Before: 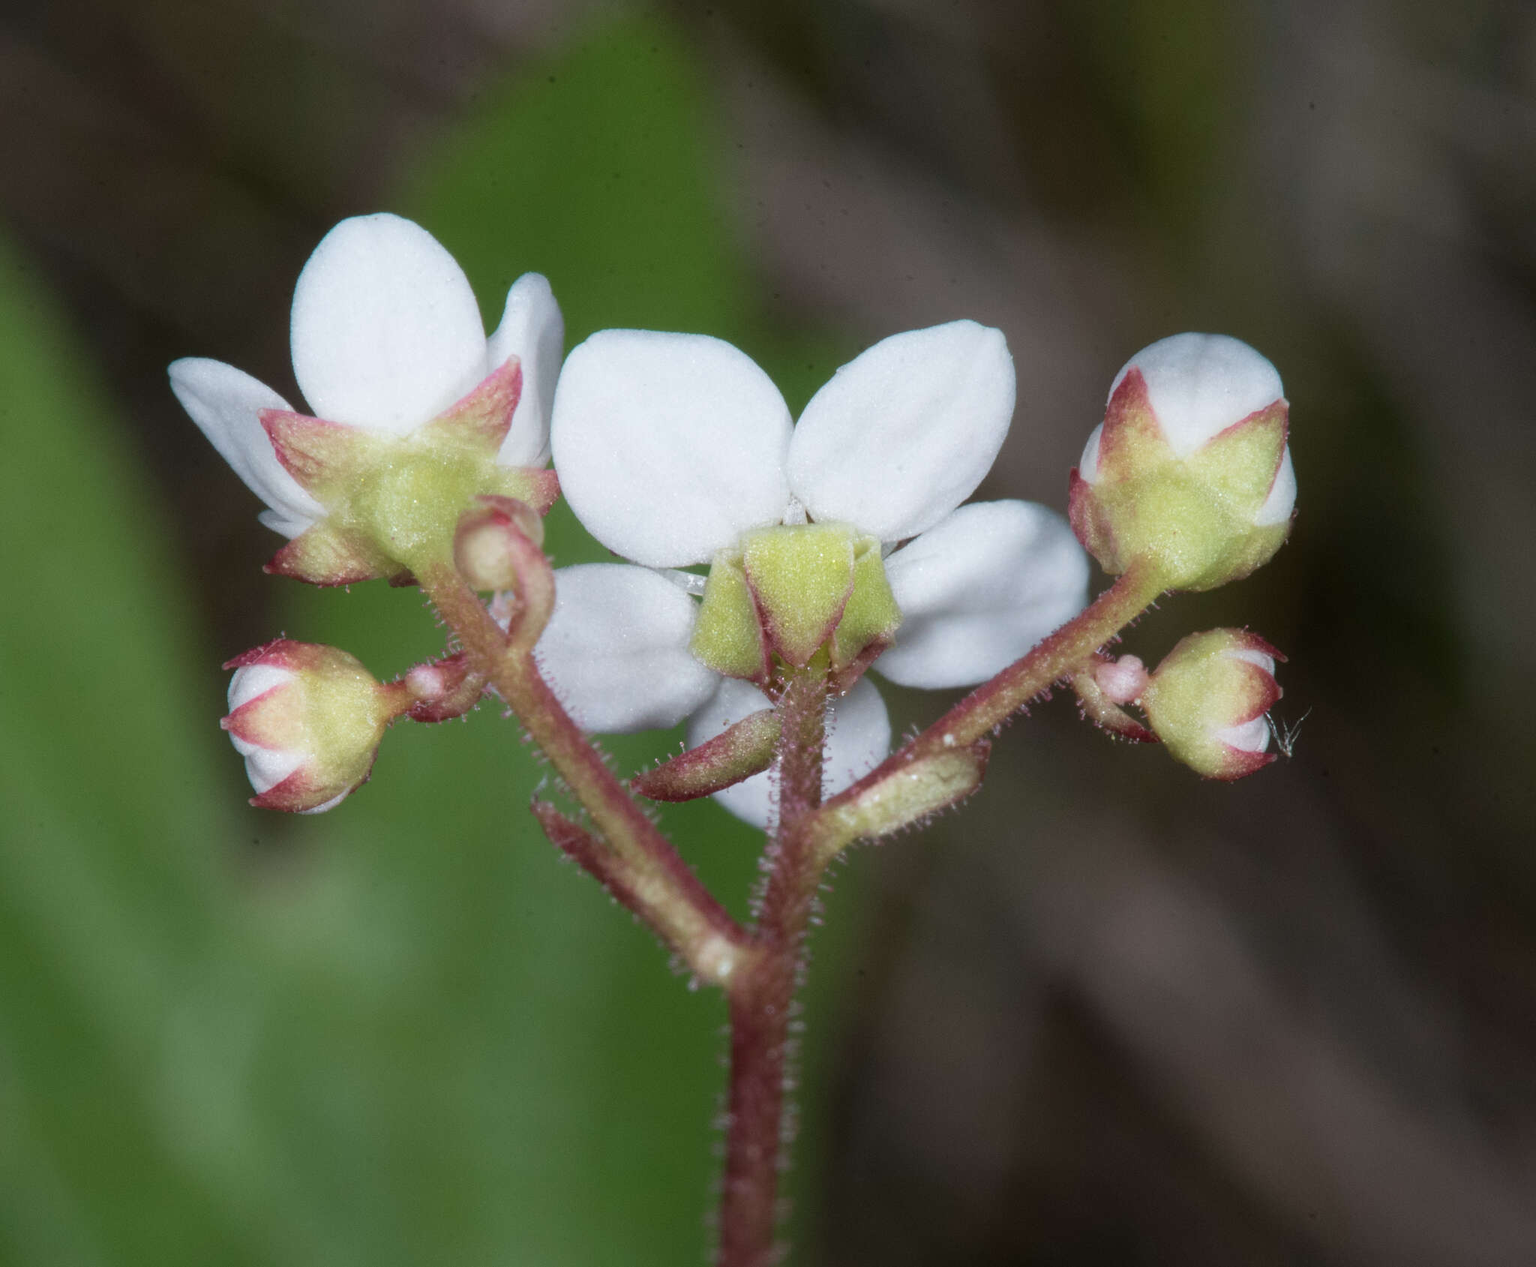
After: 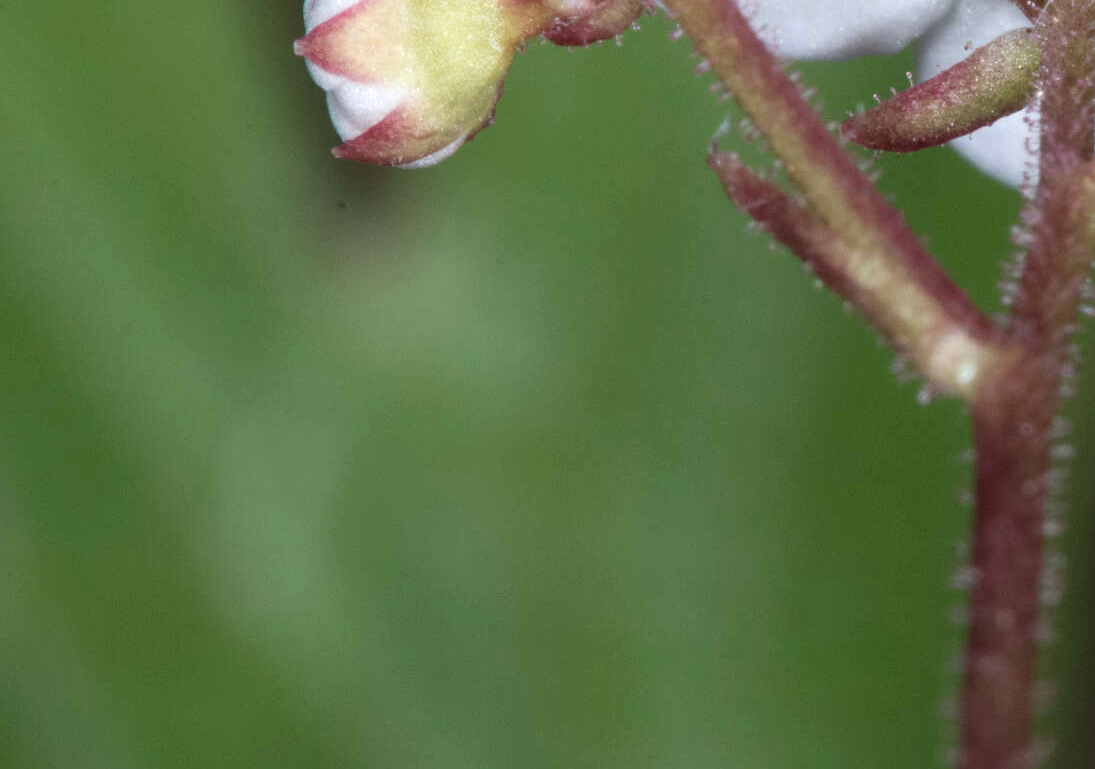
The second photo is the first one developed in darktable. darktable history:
crop and rotate: top 54.327%, right 46.517%, bottom 0.101%
color correction: highlights a* 0.058, highlights b* -0.605
exposure: exposure 0.3 EV, compensate exposure bias true, compensate highlight preservation false
color zones: curves: ch0 [(0.068, 0.464) (0.25, 0.5) (0.48, 0.508) (0.75, 0.536) (0.886, 0.476) (0.967, 0.456)]; ch1 [(0.066, 0.456) (0.25, 0.5) (0.616, 0.508) (0.746, 0.56) (0.934, 0.444)]
